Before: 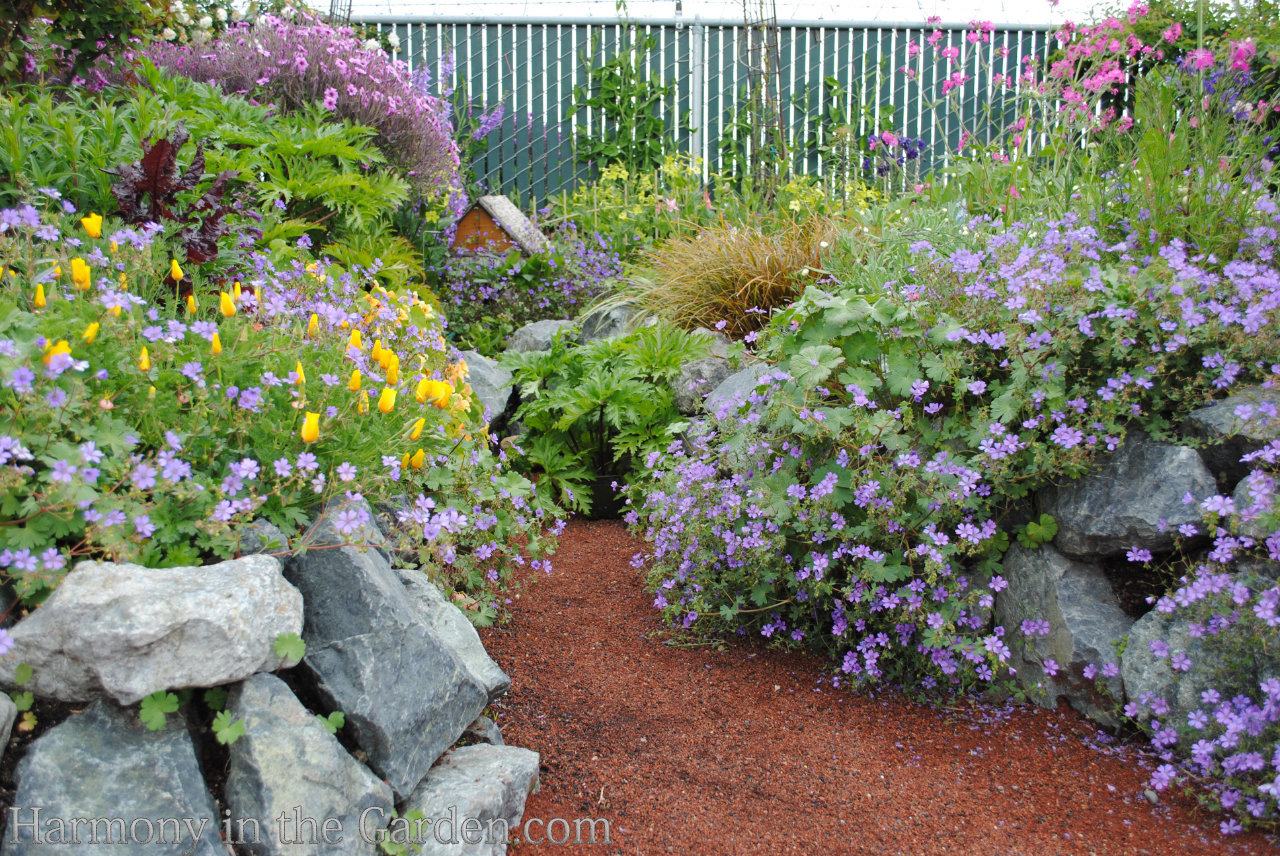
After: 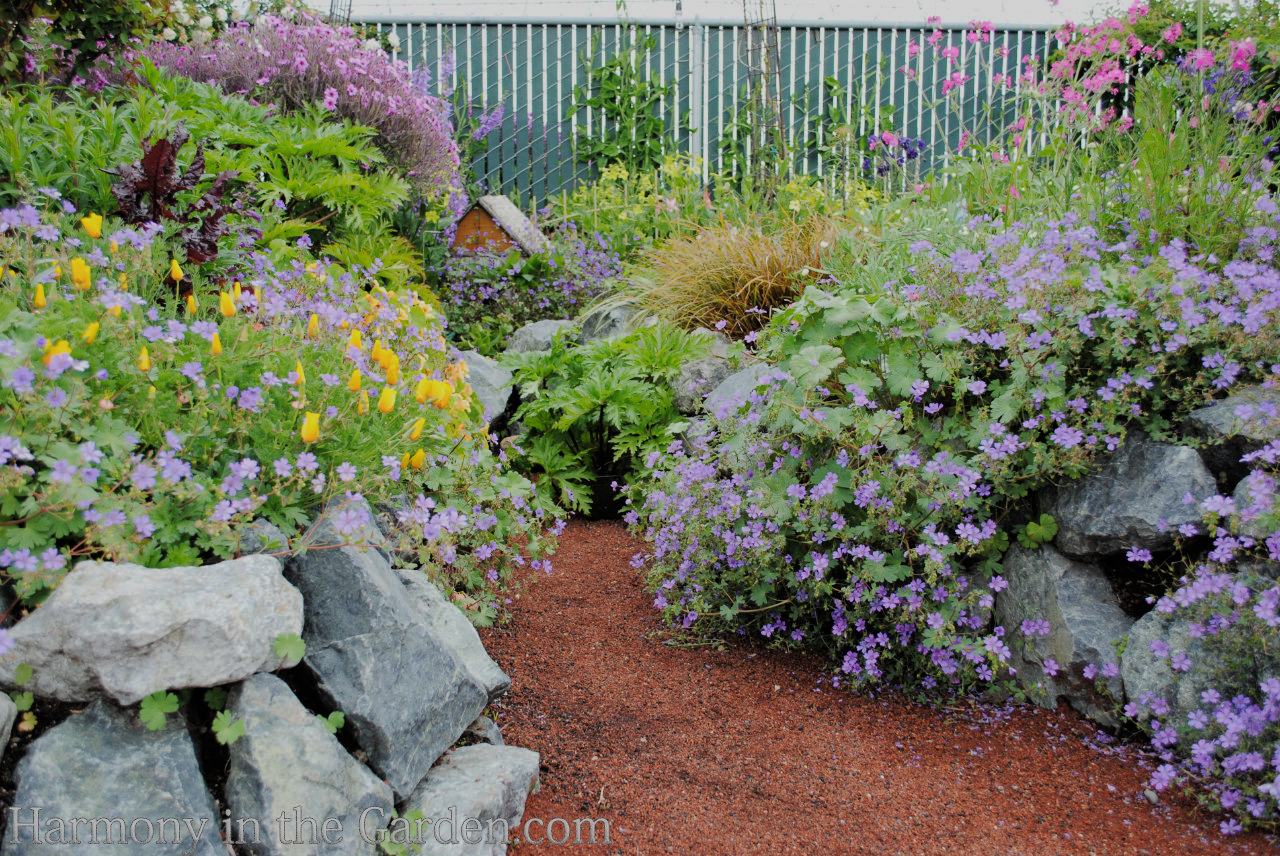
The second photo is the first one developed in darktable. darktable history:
filmic rgb: black relative exposure -7.46 EV, white relative exposure 4.86 EV, threshold 5.96 EV, hardness 3.4, enable highlight reconstruction true
